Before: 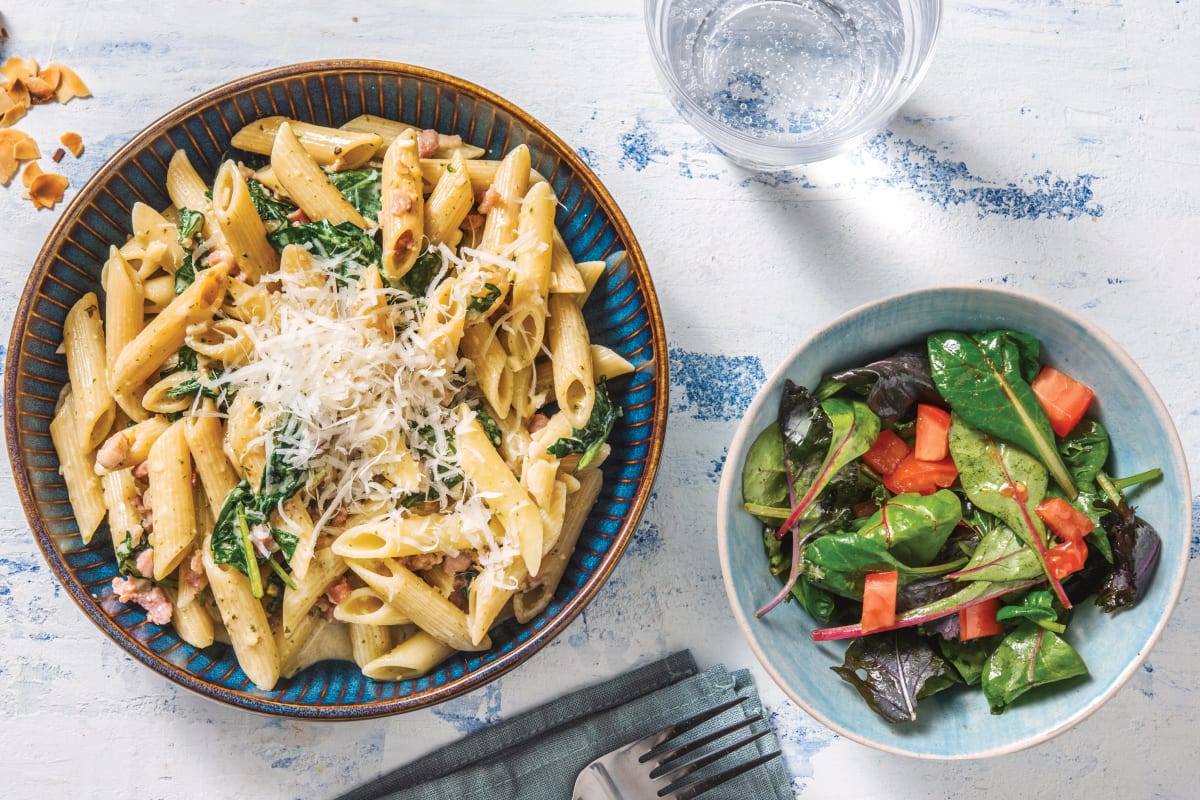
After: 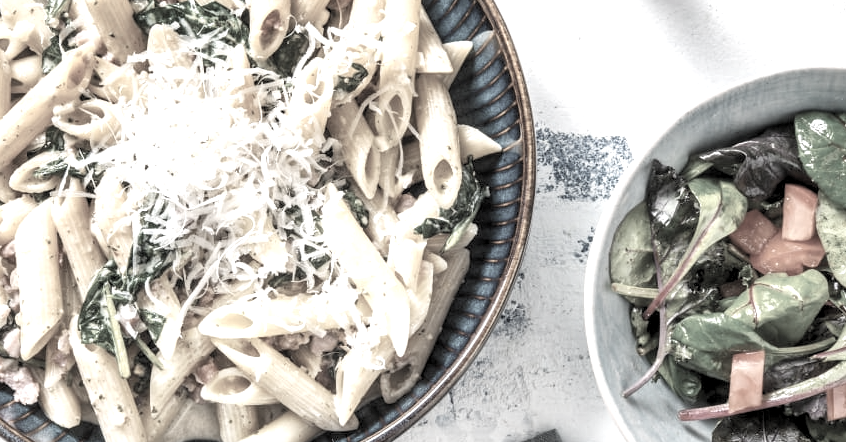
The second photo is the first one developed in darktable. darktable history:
color correction: saturation 0.2
crop: left 11.123%, top 27.61%, right 18.3%, bottom 17.034%
exposure: black level correction 0, exposure 0.5 EV, compensate exposure bias true, compensate highlight preservation false
rgb levels: levels [[0.01, 0.419, 0.839], [0, 0.5, 1], [0, 0.5, 1]]
